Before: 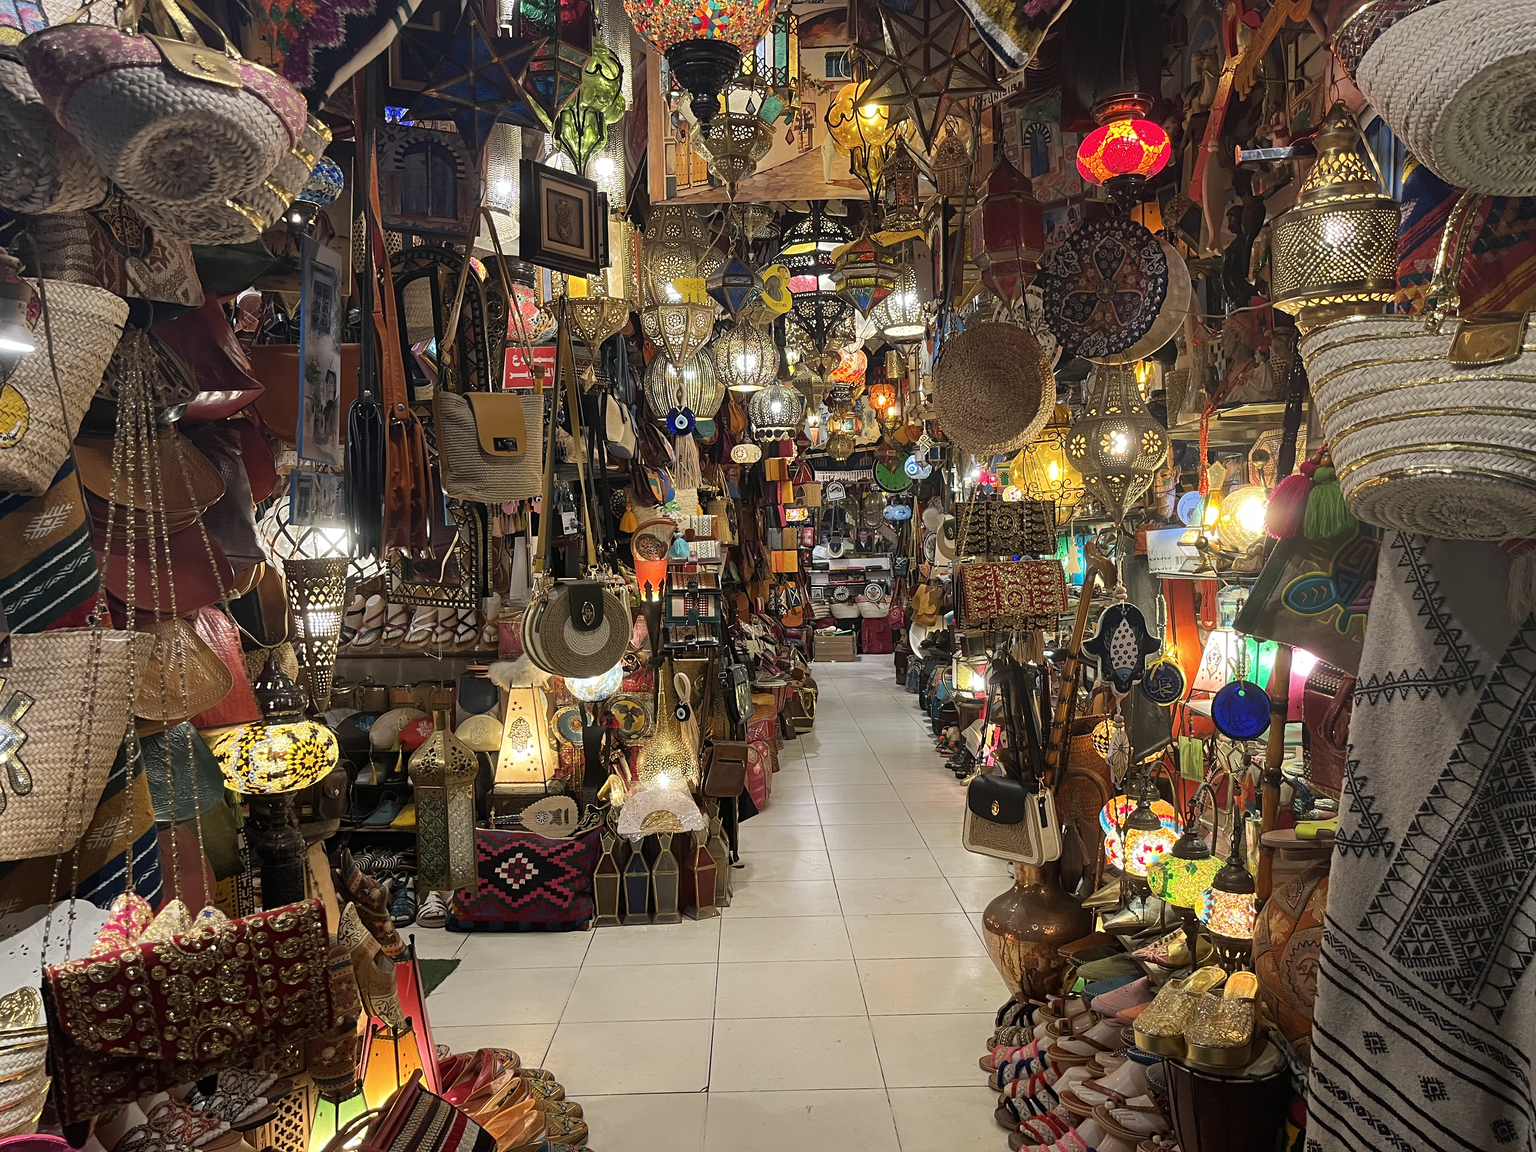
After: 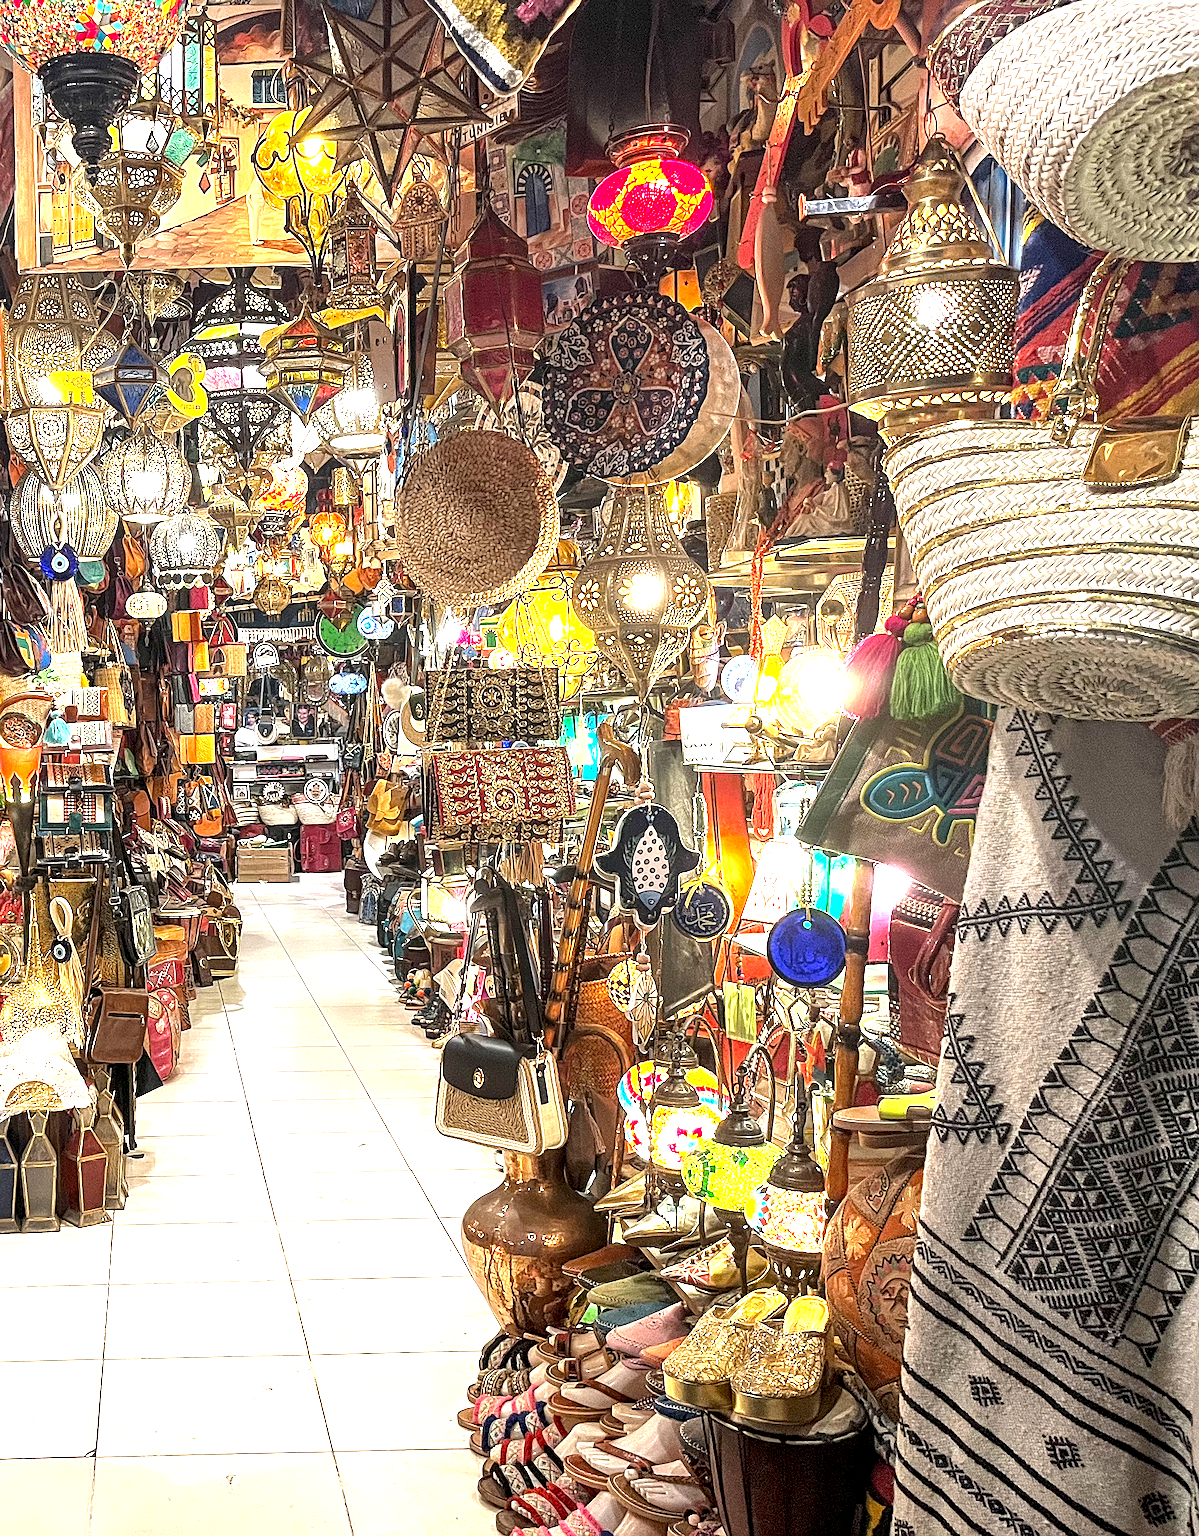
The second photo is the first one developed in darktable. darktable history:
local contrast: highlights 60%, shadows 63%, detail 160%
crop: left 41.457%
exposure: black level correction 0.001, exposure 1.638 EV, compensate highlight preservation false
sharpen: on, module defaults
